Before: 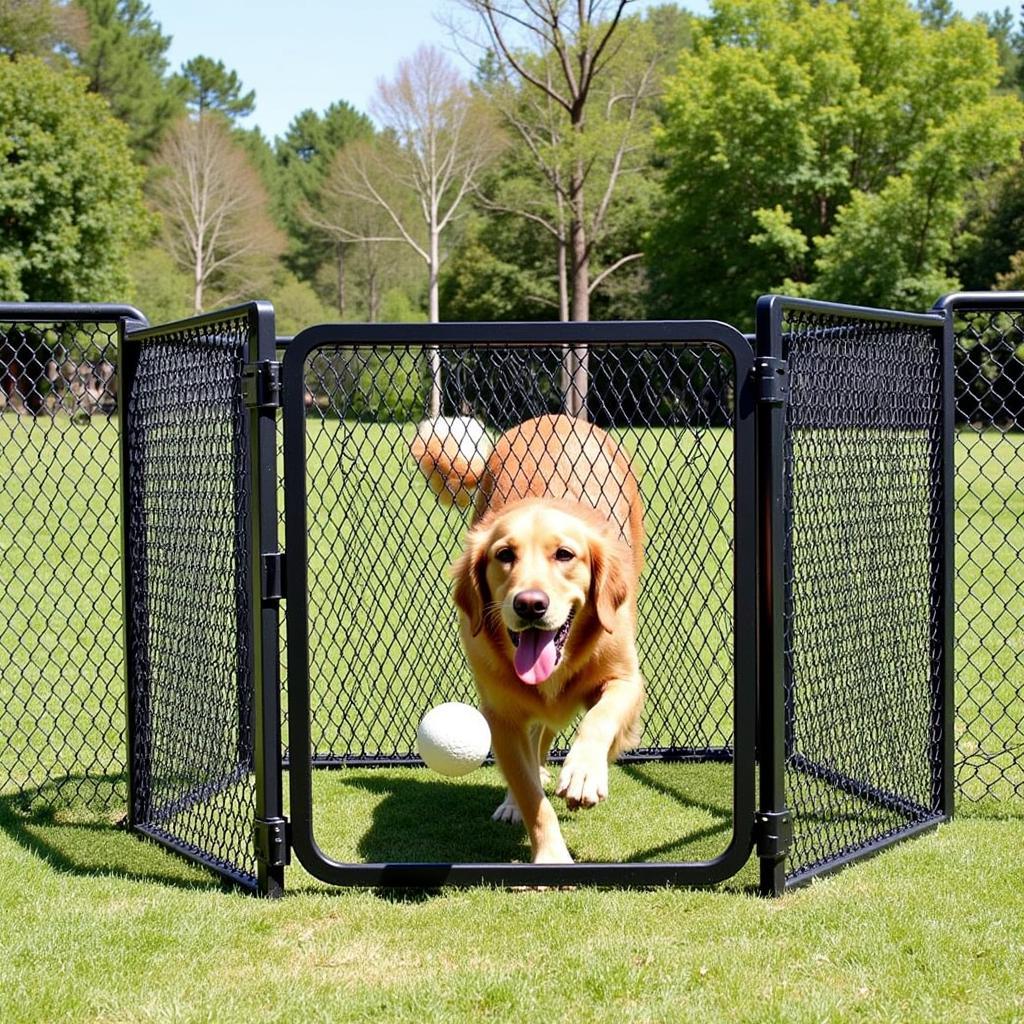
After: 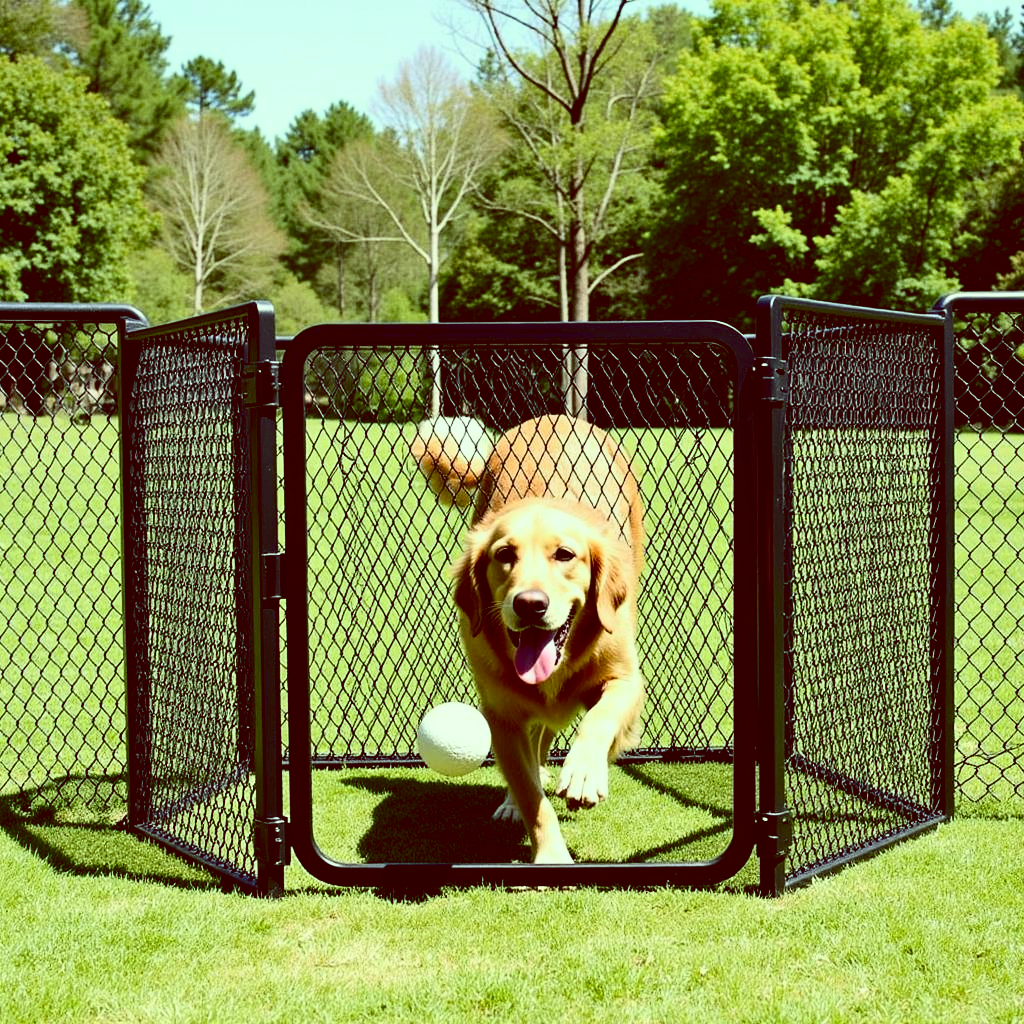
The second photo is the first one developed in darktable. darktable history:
contrast brightness saturation: contrast 0.28
color balance: lift [1, 1.015, 0.987, 0.985], gamma [1, 0.959, 1.042, 0.958], gain [0.927, 0.938, 1.072, 0.928], contrast 1.5%
